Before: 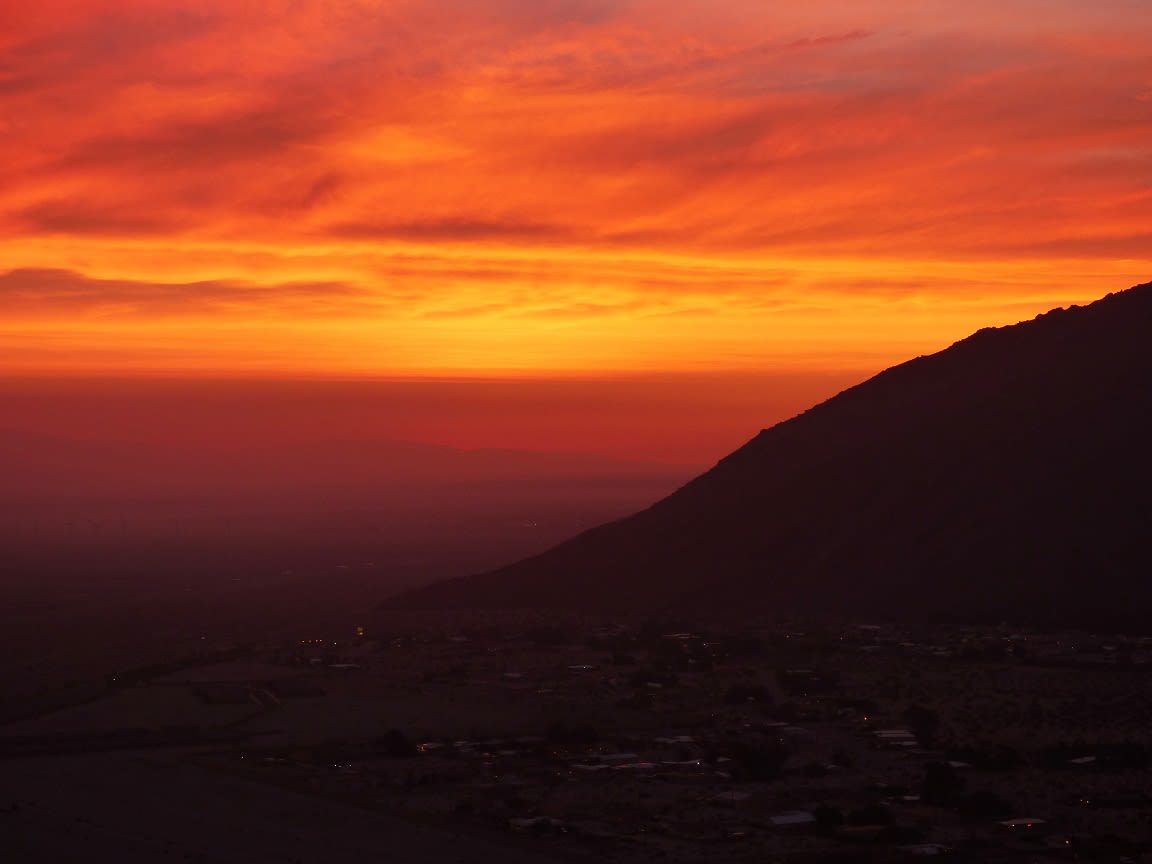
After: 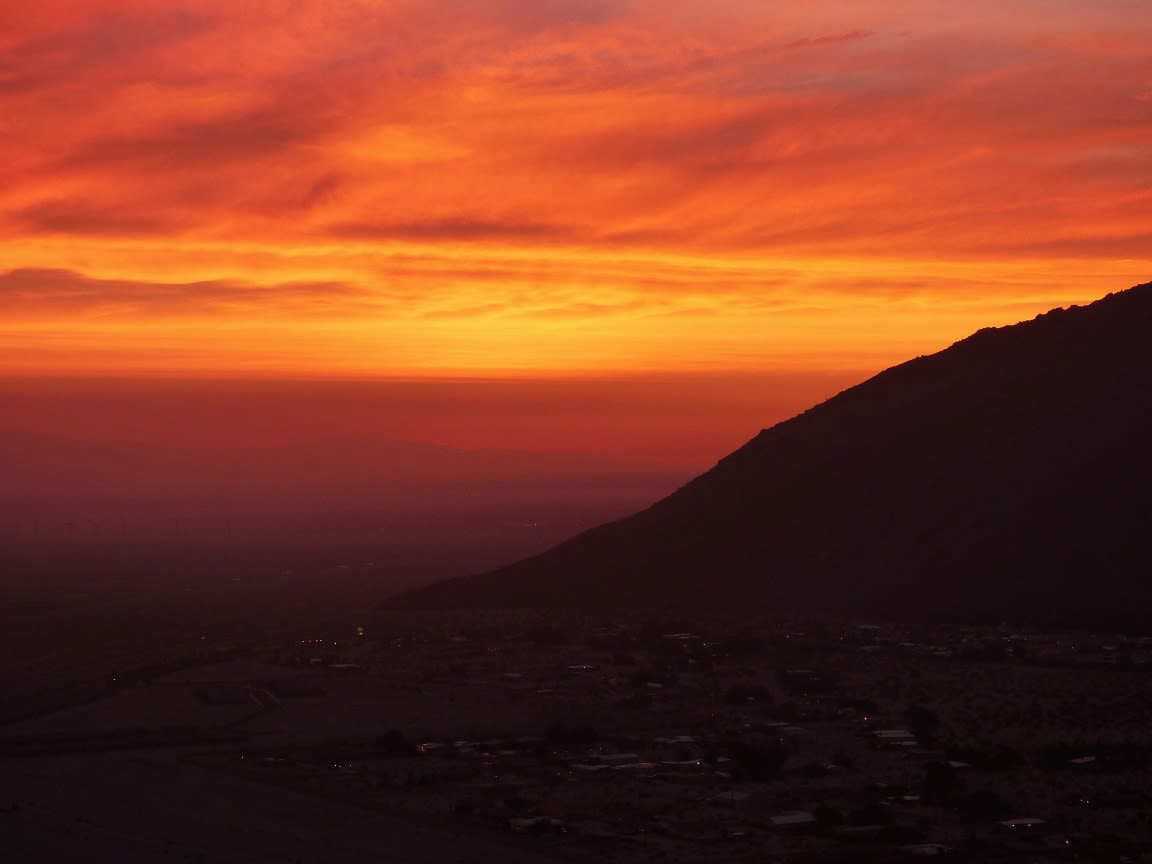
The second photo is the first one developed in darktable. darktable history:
contrast brightness saturation: saturation -0.045
